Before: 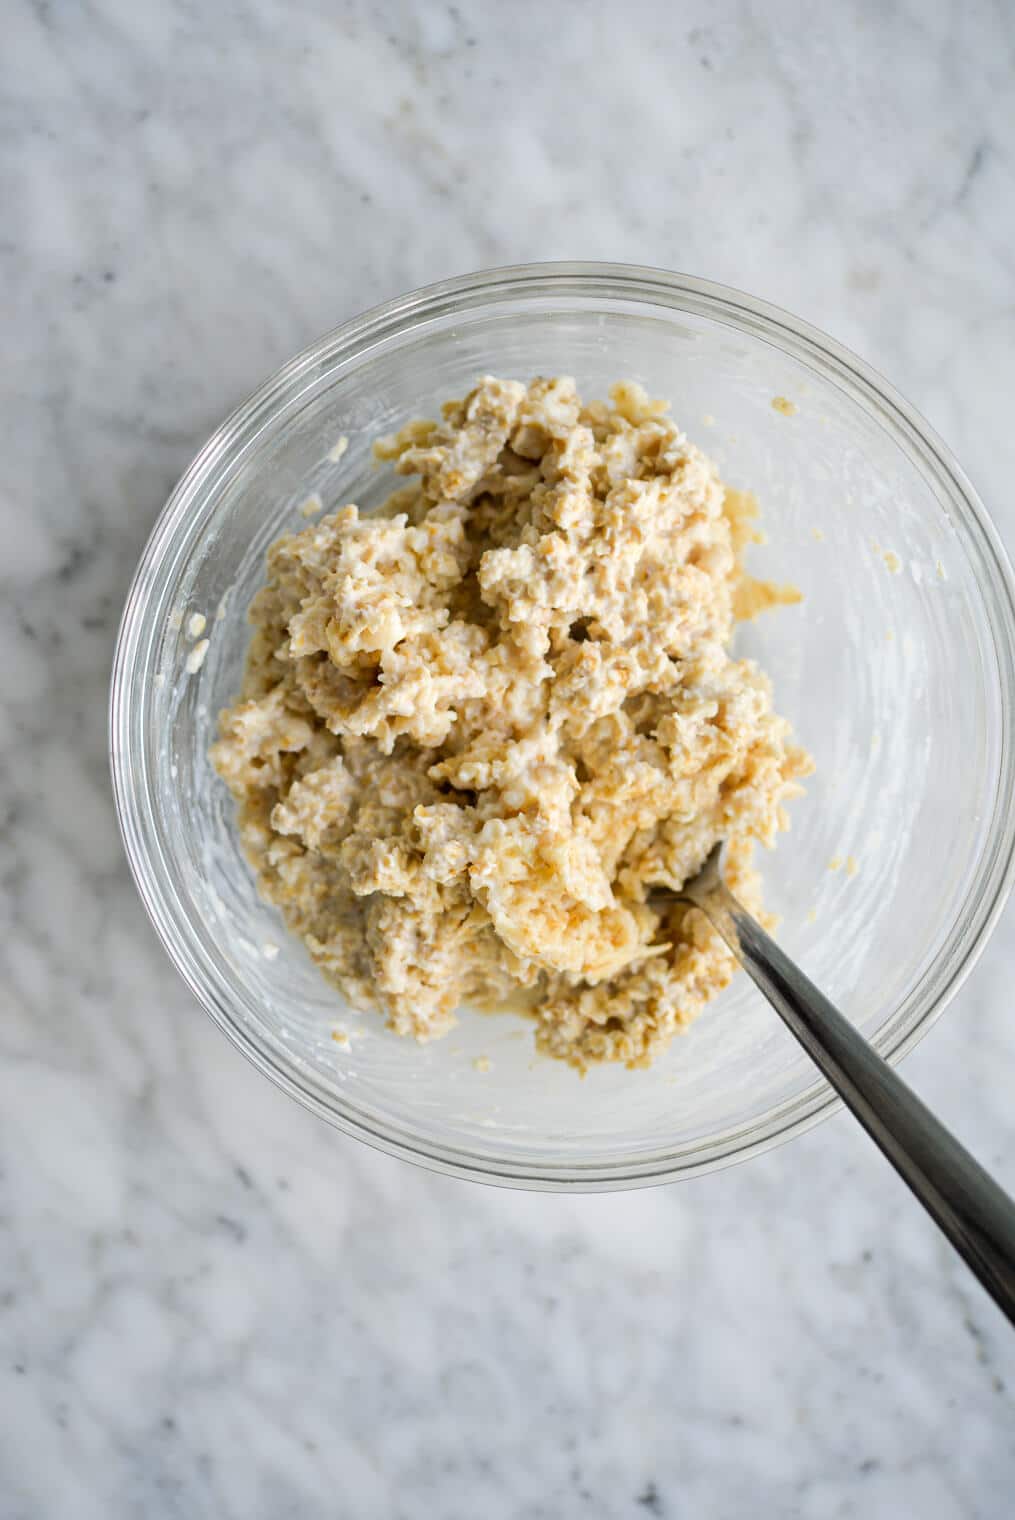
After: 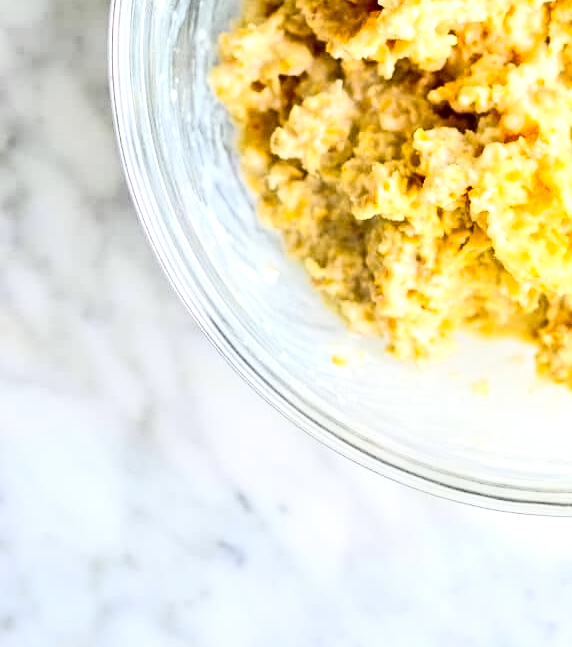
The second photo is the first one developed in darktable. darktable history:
exposure: exposure 0.648 EV, compensate highlight preservation false
crop: top 44.483%, right 43.593%, bottom 12.892%
contrast brightness saturation: contrast 0.26, brightness 0.02, saturation 0.87
contrast equalizer: y [[0.5 ×6], [0.5 ×6], [0.5 ×6], [0 ×6], [0, 0.039, 0.251, 0.29, 0.293, 0.292]]
